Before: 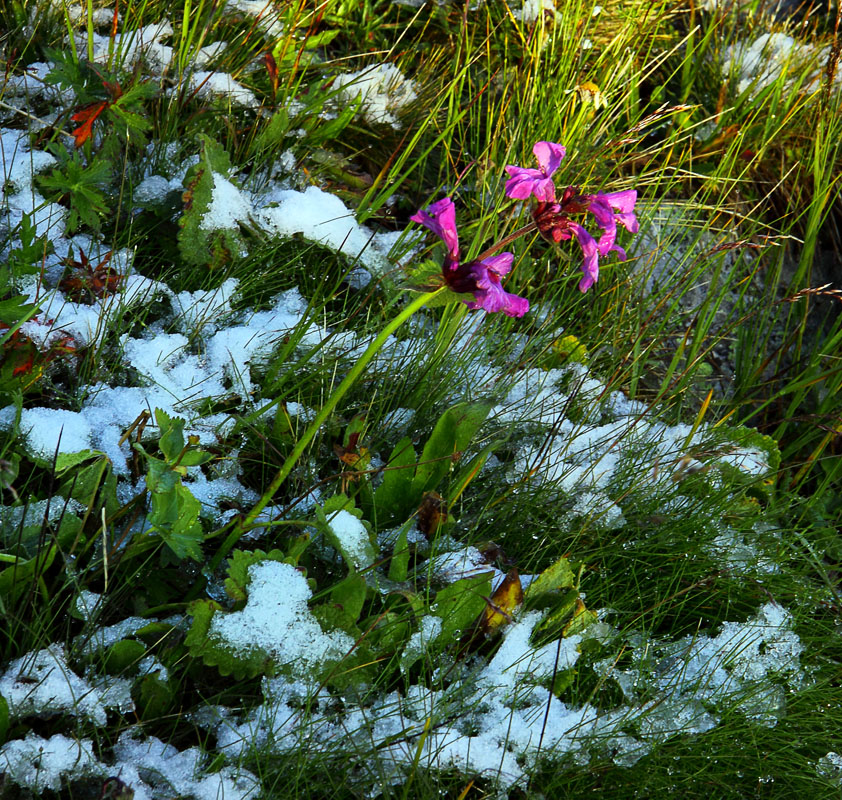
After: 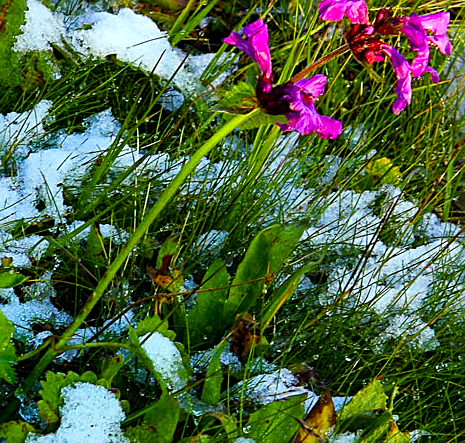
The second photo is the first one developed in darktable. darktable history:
crop and rotate: left 22.215%, top 22.294%, right 22.465%, bottom 22.309%
local contrast: highlights 104%, shadows 101%, detail 119%, midtone range 0.2
tone equalizer: edges refinement/feathering 500, mask exposure compensation -1.57 EV, preserve details no
color balance rgb: highlights gain › chroma 0.939%, highlights gain › hue 25.76°, perceptual saturation grading › global saturation 20%, perceptual saturation grading › highlights -25.219%, perceptual saturation grading › shadows 49.399%, perceptual brilliance grading › mid-tones 9.065%, perceptual brilliance grading › shadows 14.277%, global vibrance 20%
haze removal: compatibility mode true, adaptive false
sharpen: on, module defaults
shadows and highlights: shadows 37.12, highlights -26.89, soften with gaussian
exposure: compensate highlight preservation false
